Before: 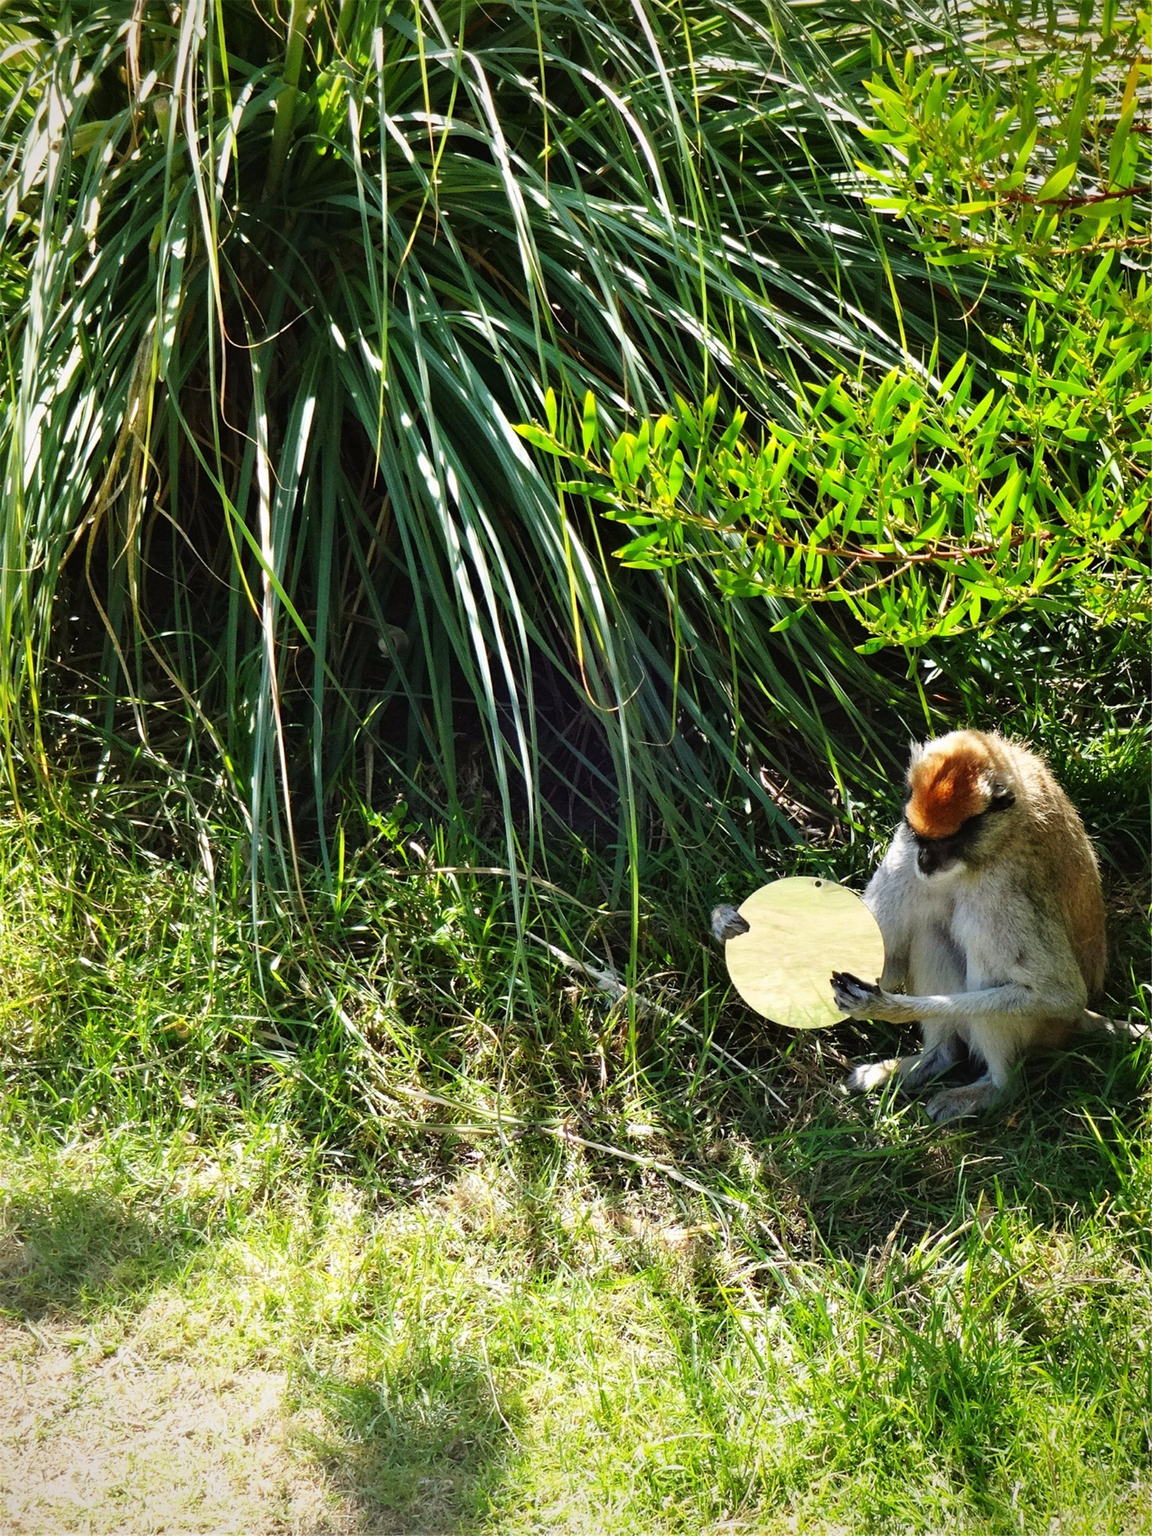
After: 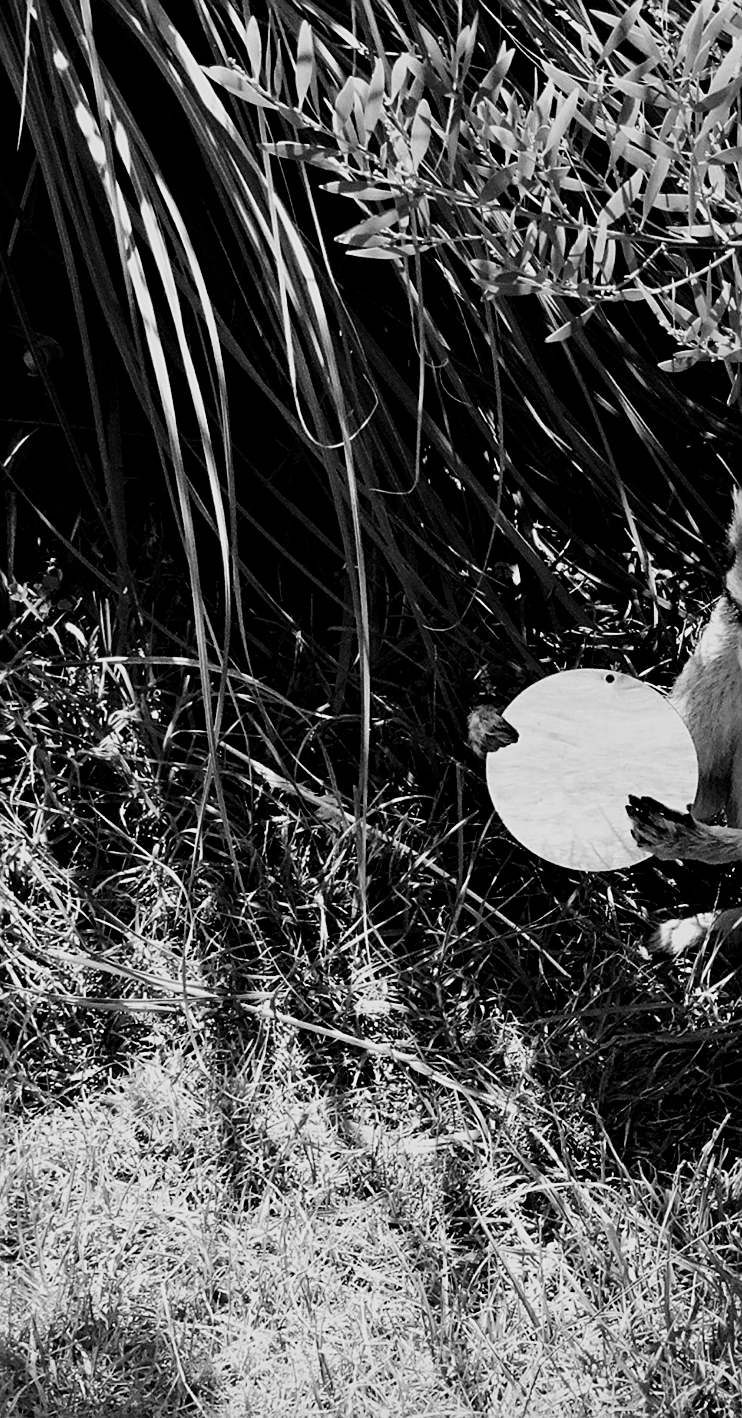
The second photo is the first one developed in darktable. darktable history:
contrast brightness saturation: contrast 0.128, brightness -0.236, saturation 0.145
crop: left 31.354%, top 24.448%, right 20.327%, bottom 6.306%
sharpen: on, module defaults
filmic rgb: black relative exposure -5.14 EV, white relative exposure 3.2 EV, hardness 3.47, contrast 1.194, highlights saturation mix -49.62%, add noise in highlights 0.002, preserve chrominance no, color science v3 (2019), use custom middle-gray values true, contrast in highlights soft
